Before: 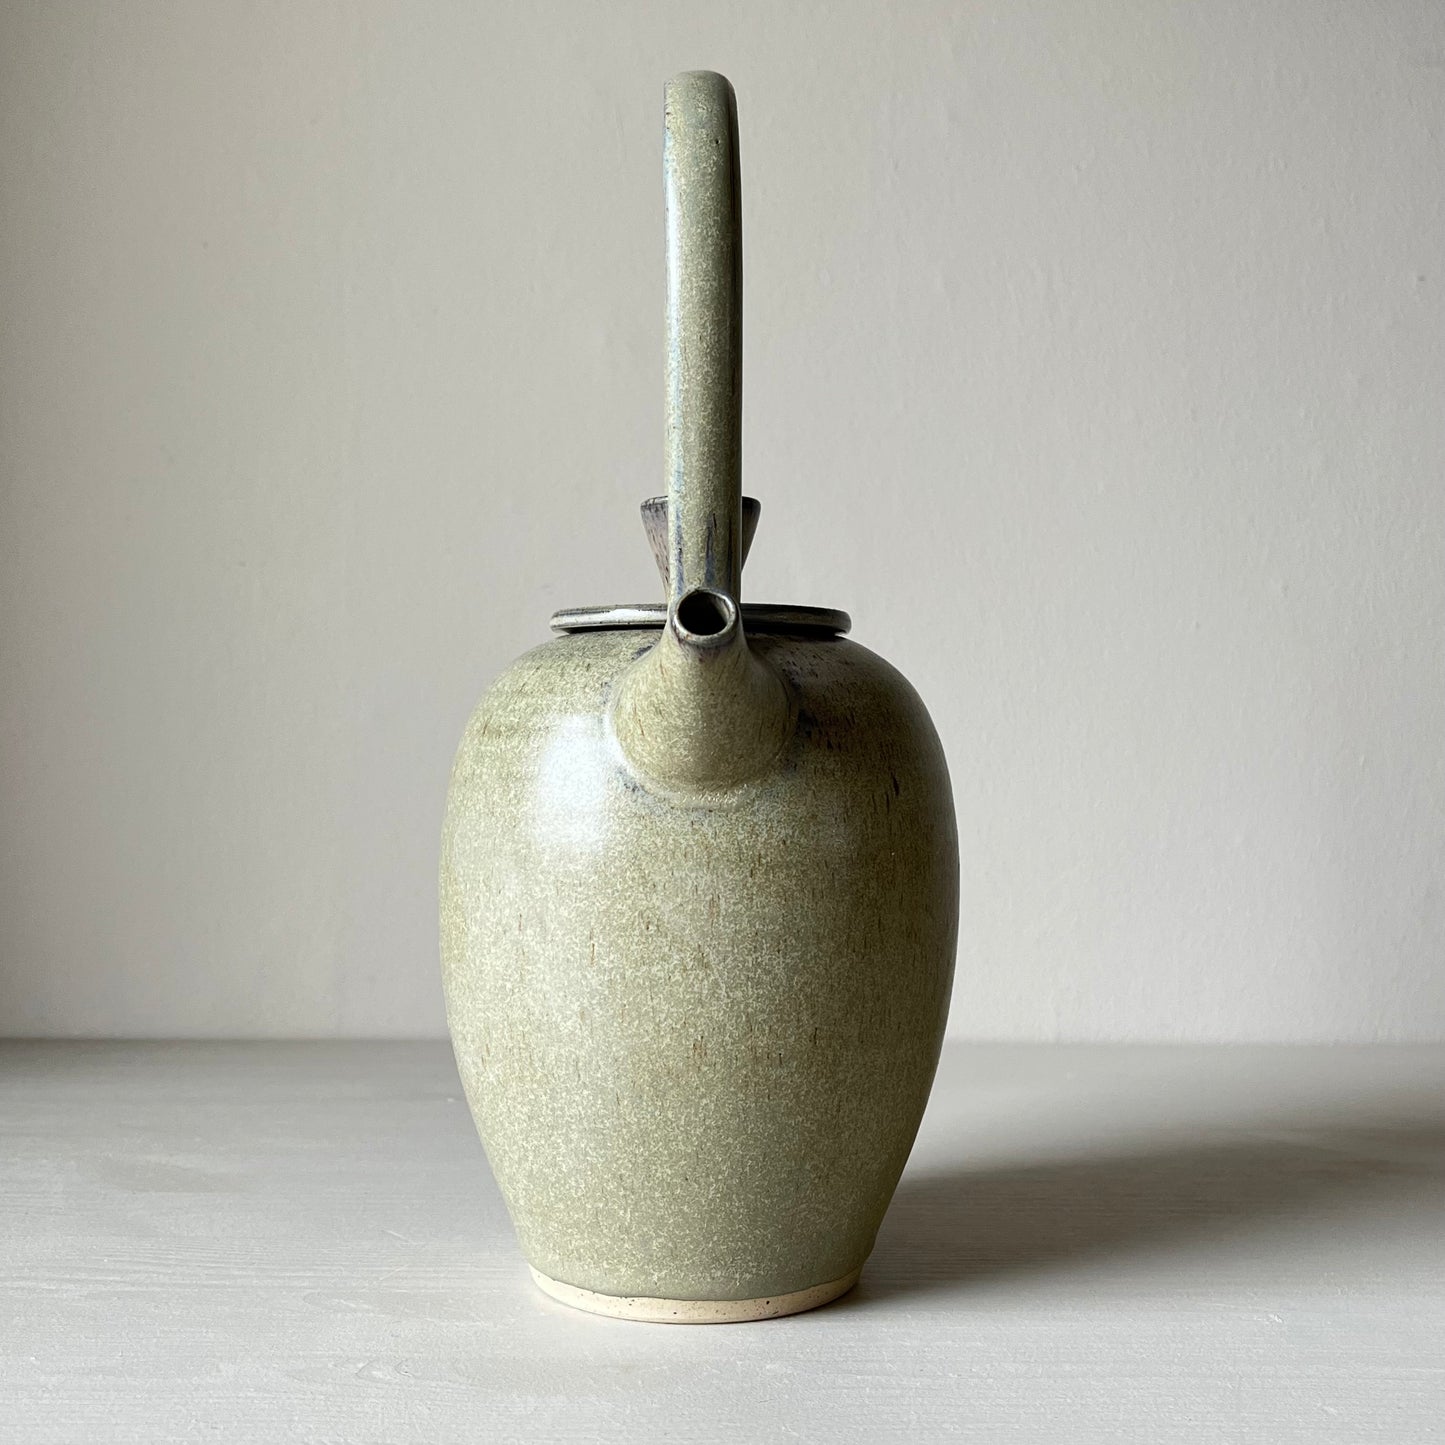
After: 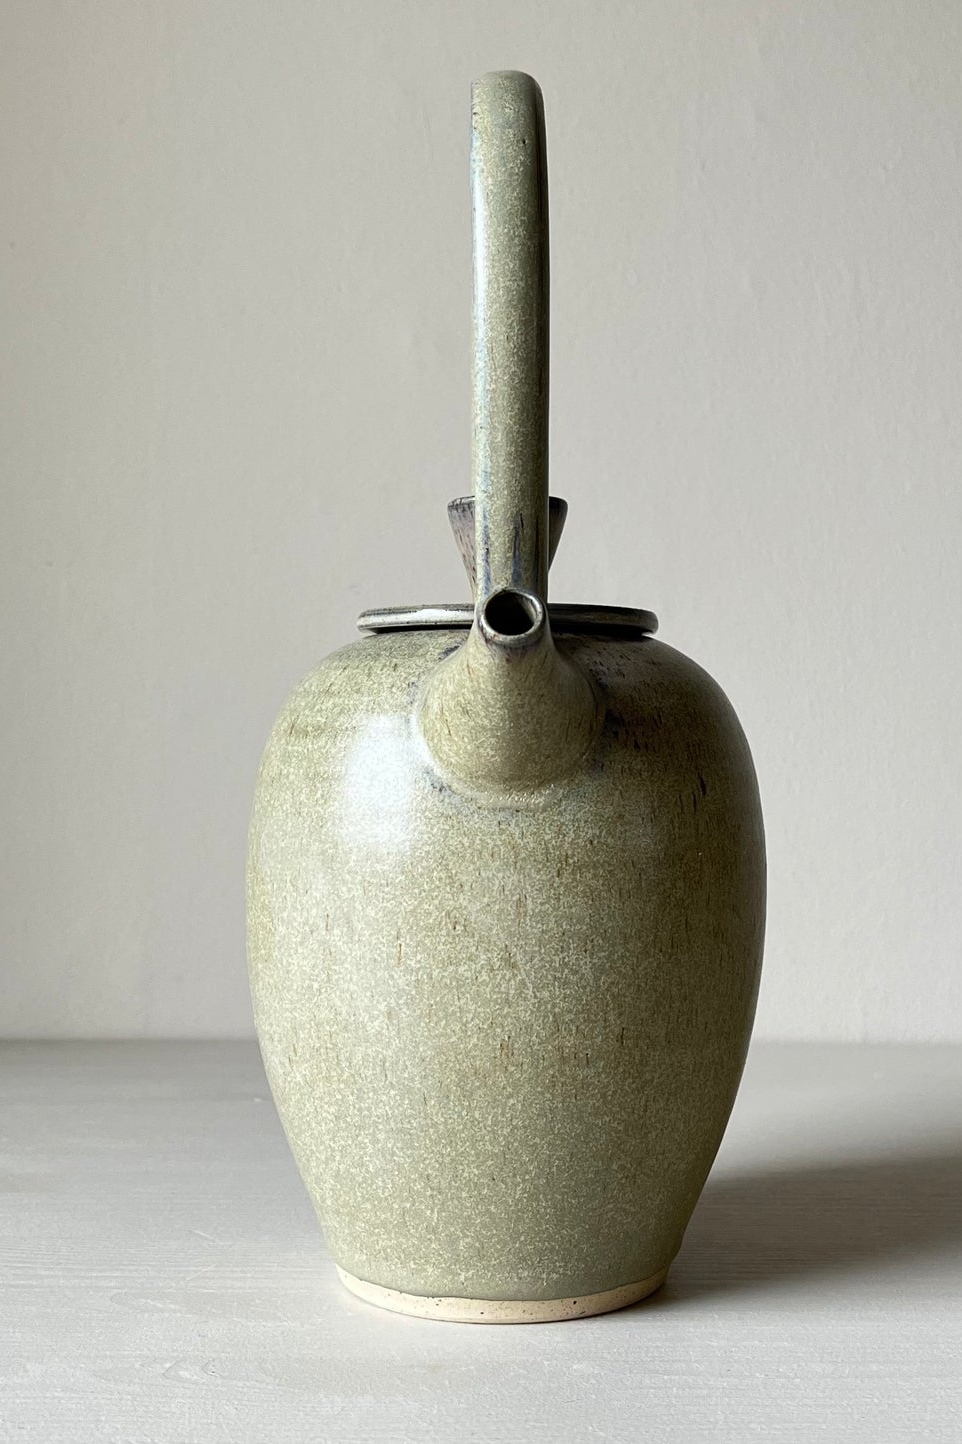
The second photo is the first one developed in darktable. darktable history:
crop and rotate: left 13.421%, right 19.941%
